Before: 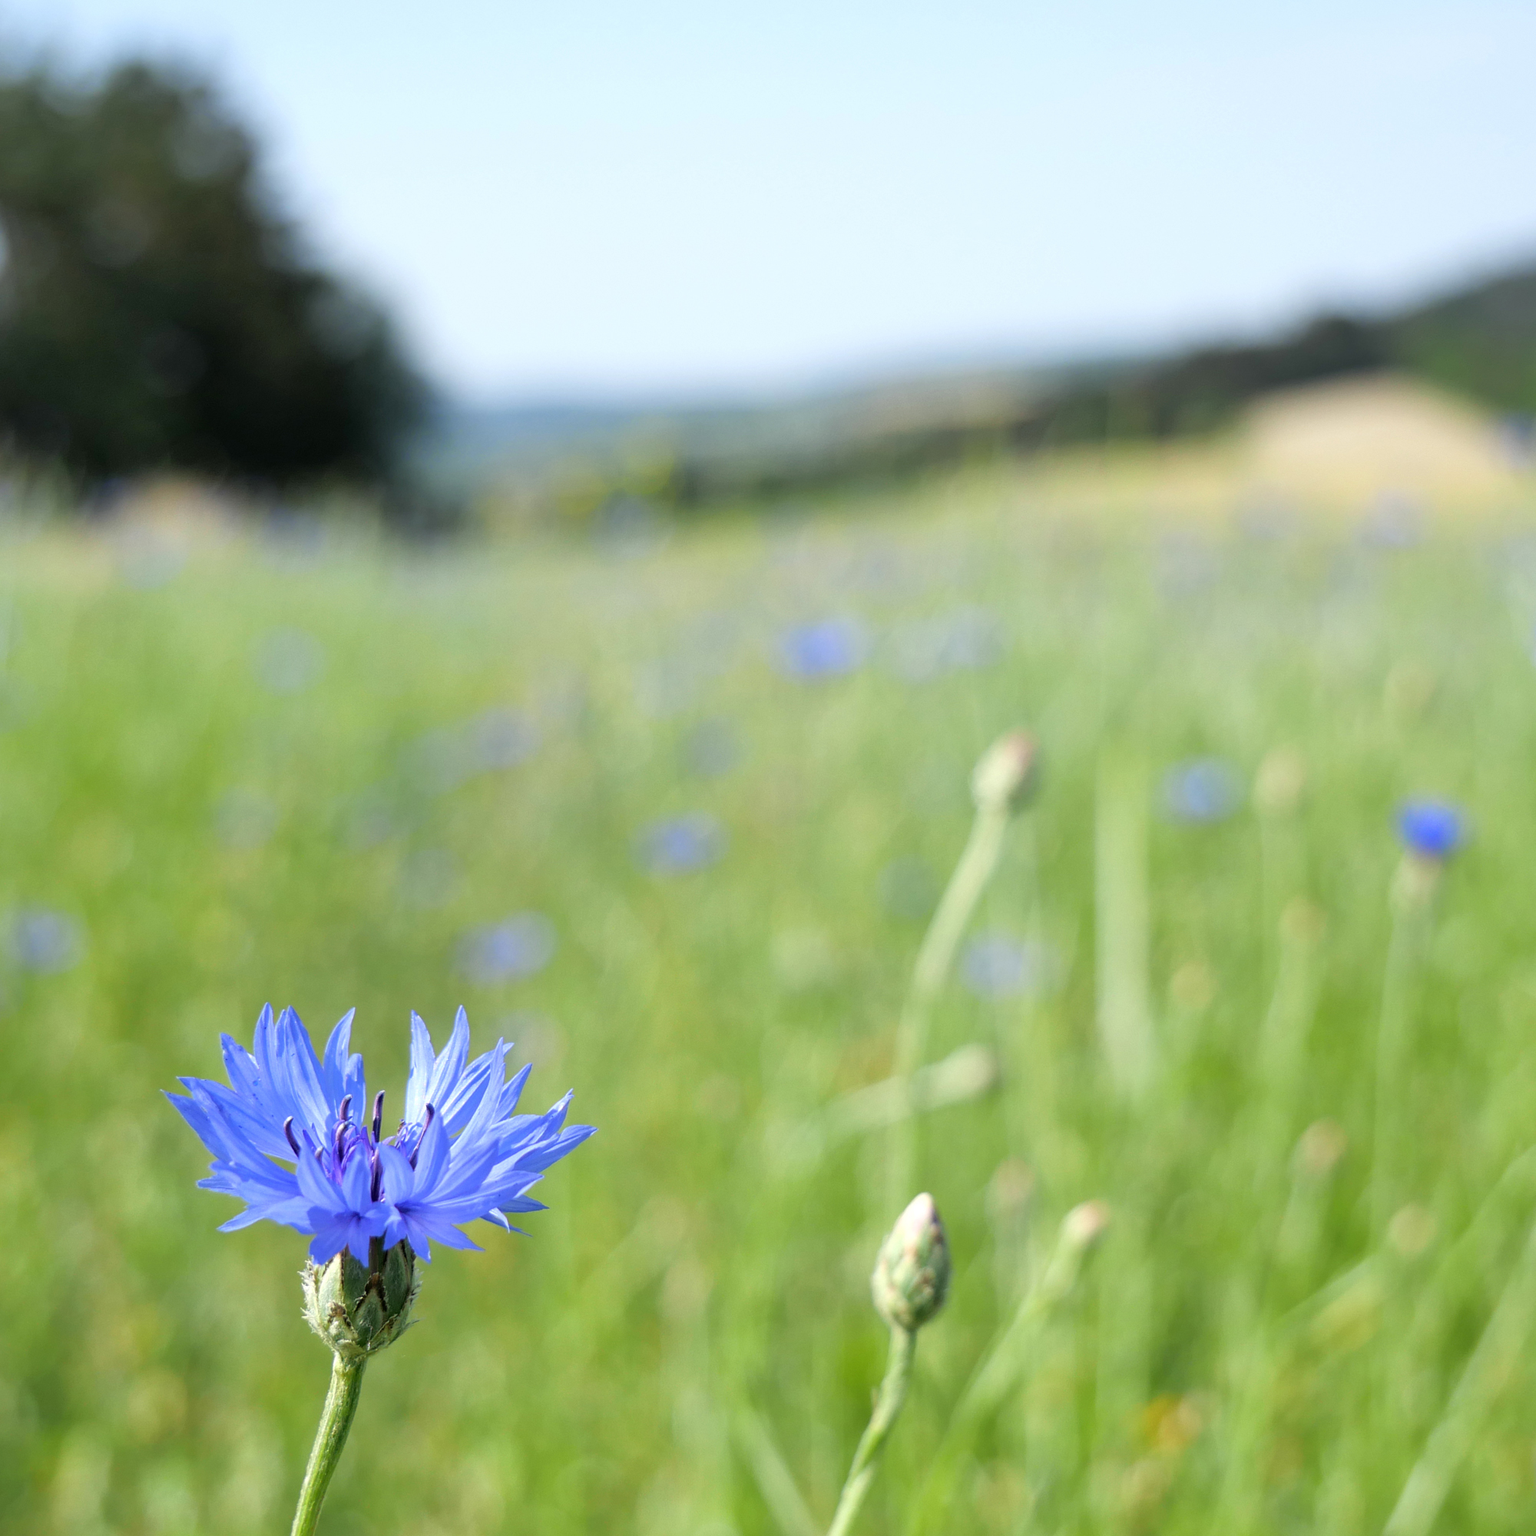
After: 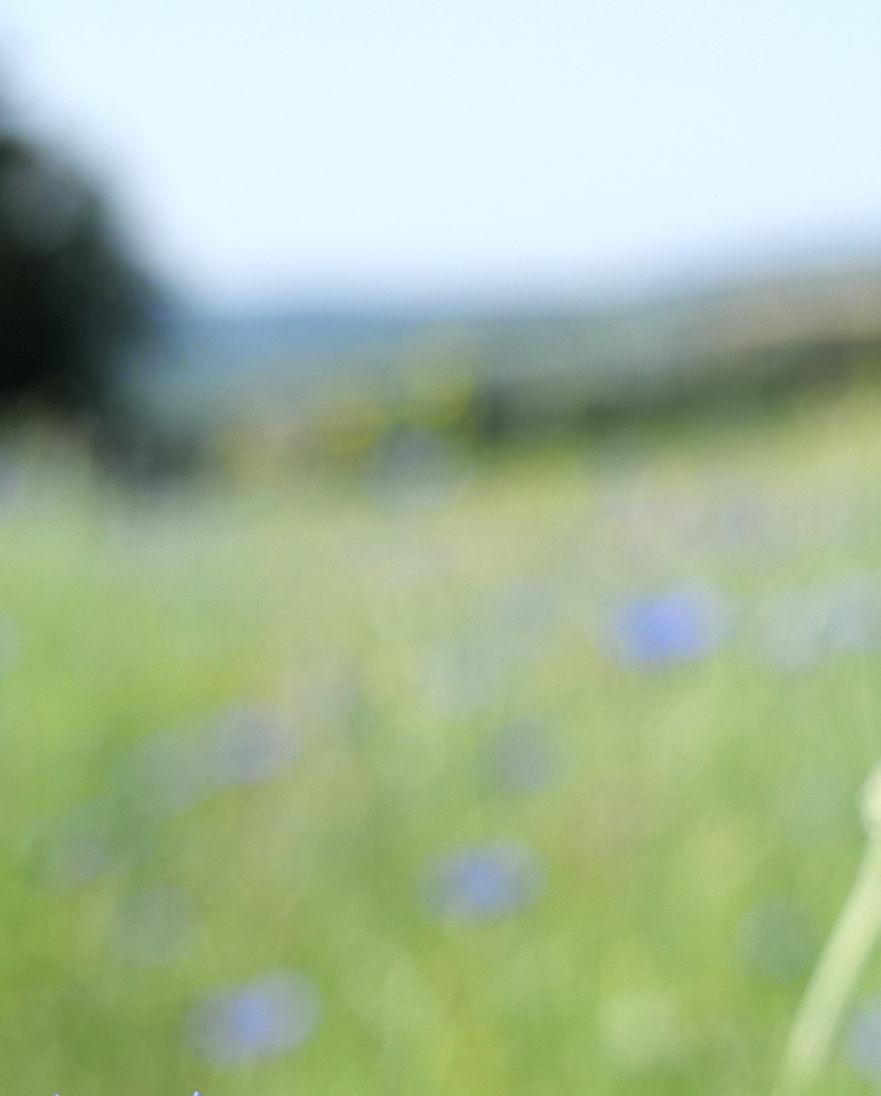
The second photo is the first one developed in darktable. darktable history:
crop: left 20.248%, top 10.86%, right 35.675%, bottom 34.321%
rotate and perspective: automatic cropping original format, crop left 0, crop top 0
color balance: mode lift, gamma, gain (sRGB)
